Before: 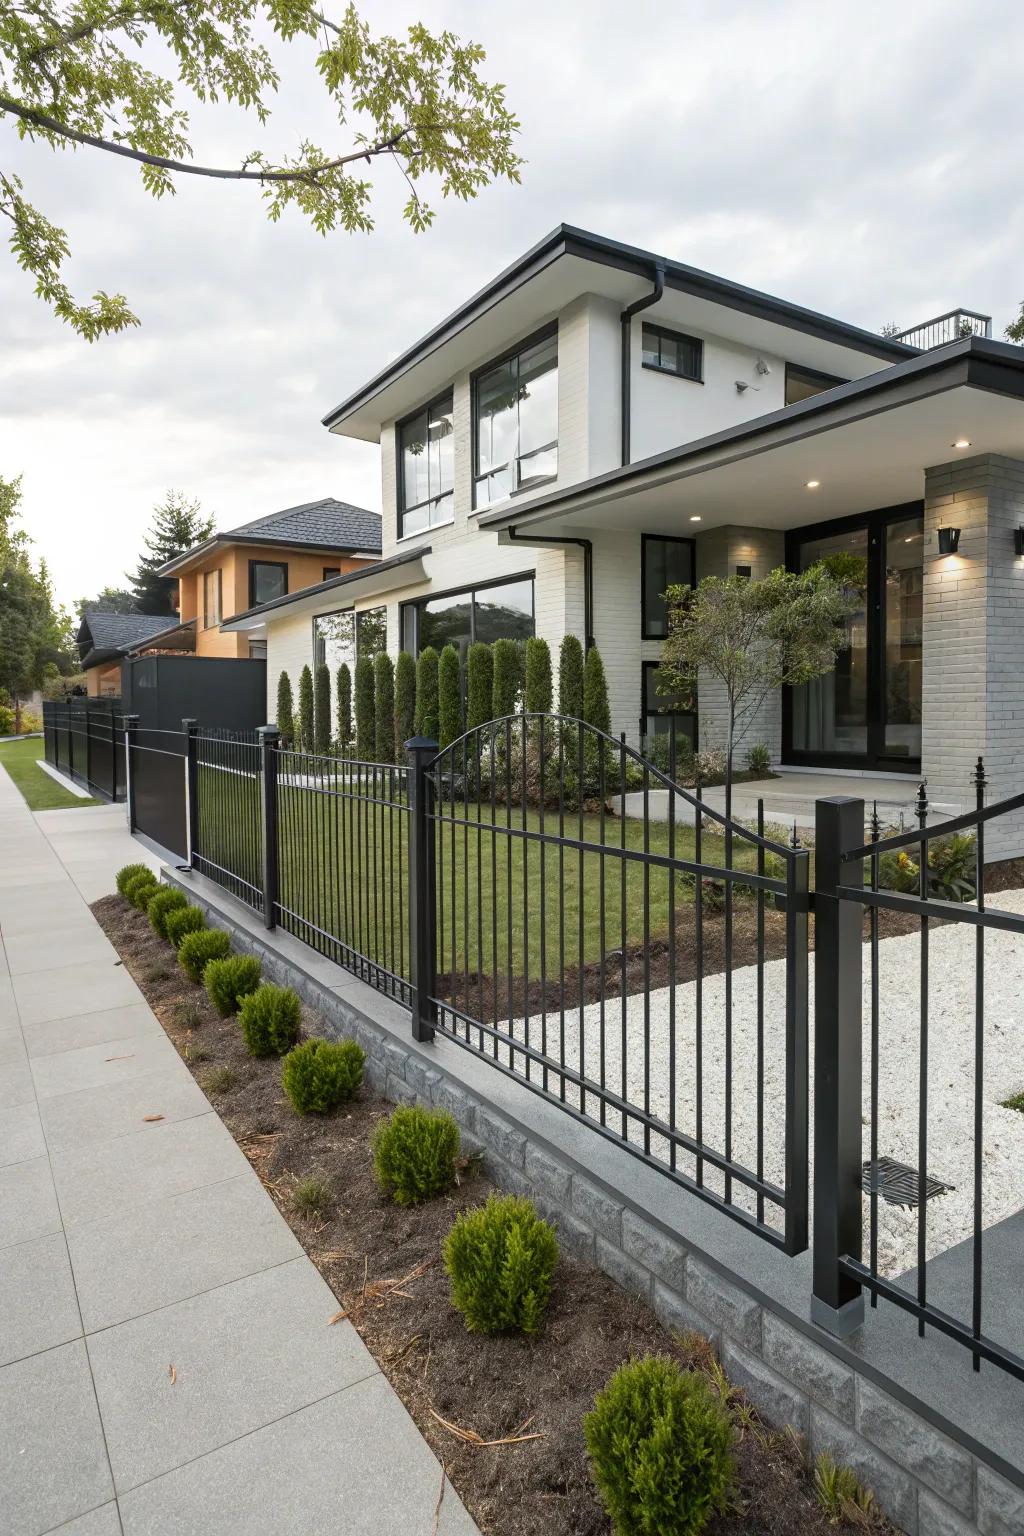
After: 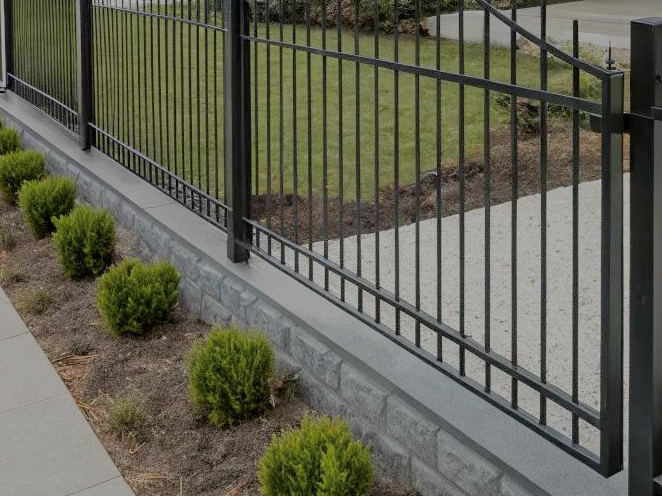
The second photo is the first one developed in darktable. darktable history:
filmic rgb: black relative exposure -7.97 EV, white relative exposure 8.05 EV, hardness 2.51, latitude 9.39%, contrast 0.719, highlights saturation mix 9.78%, shadows ↔ highlights balance 2.08%
crop: left 18.097%, top 50.716%, right 17.24%, bottom 16.934%
